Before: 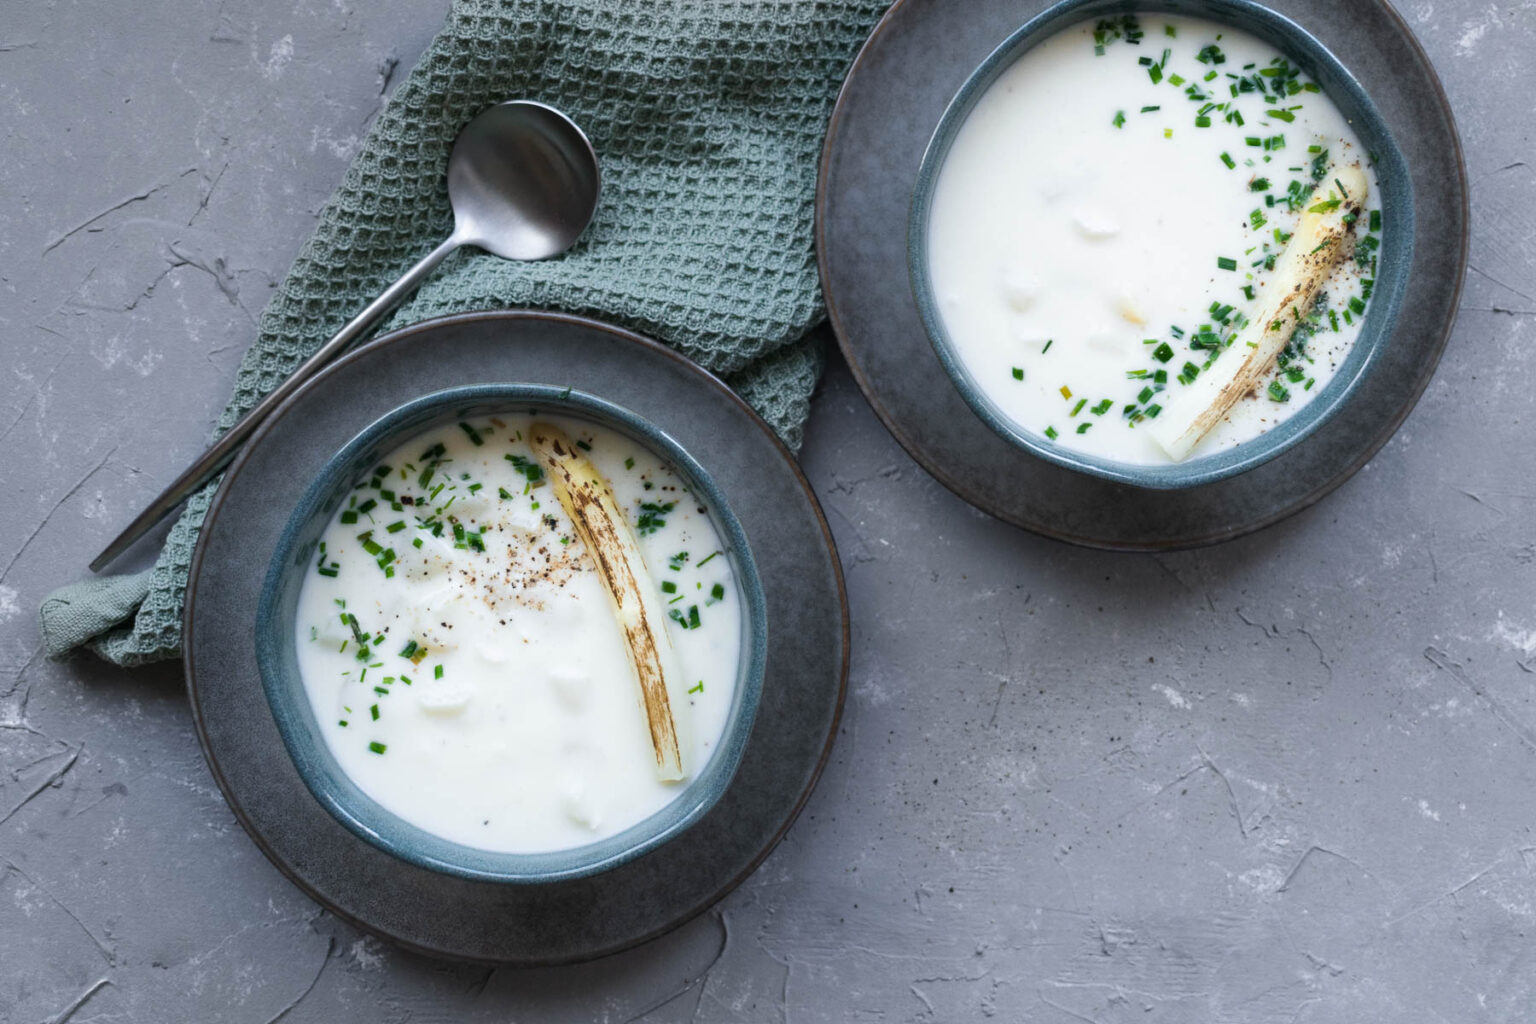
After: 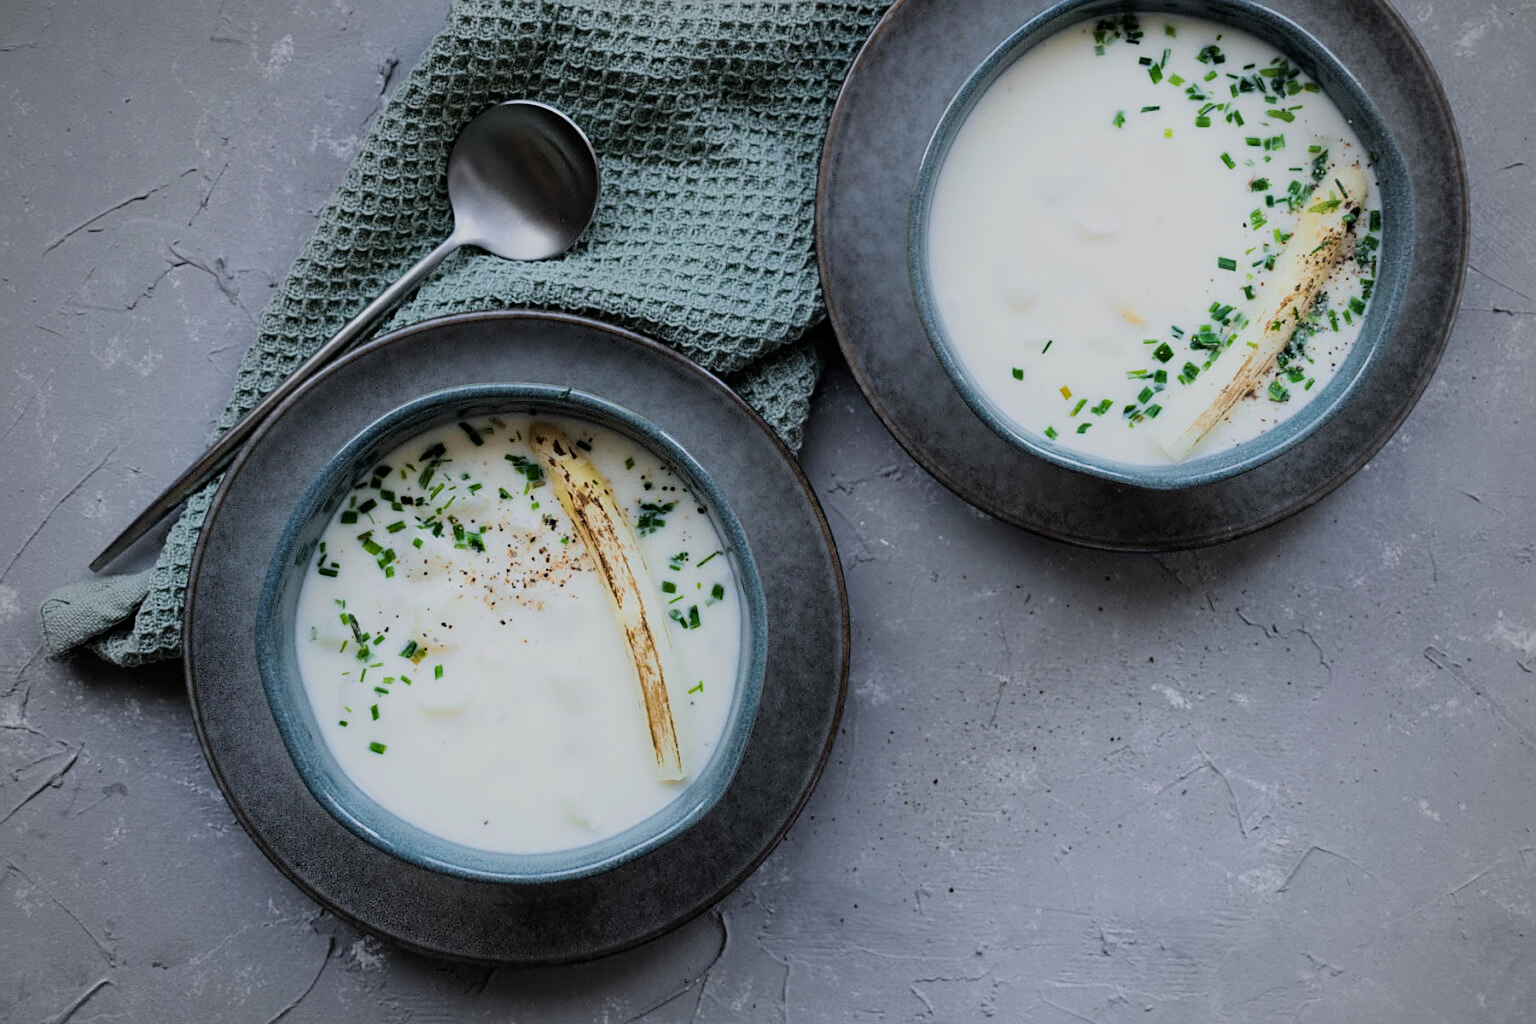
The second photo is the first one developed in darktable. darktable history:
vignetting: fall-off start 74.49%, fall-off radius 65.9%, brightness -0.628, saturation -0.68
filmic rgb: black relative exposure -7.15 EV, white relative exposure 5.36 EV, hardness 3.02, color science v6 (2022)
sharpen: on, module defaults
